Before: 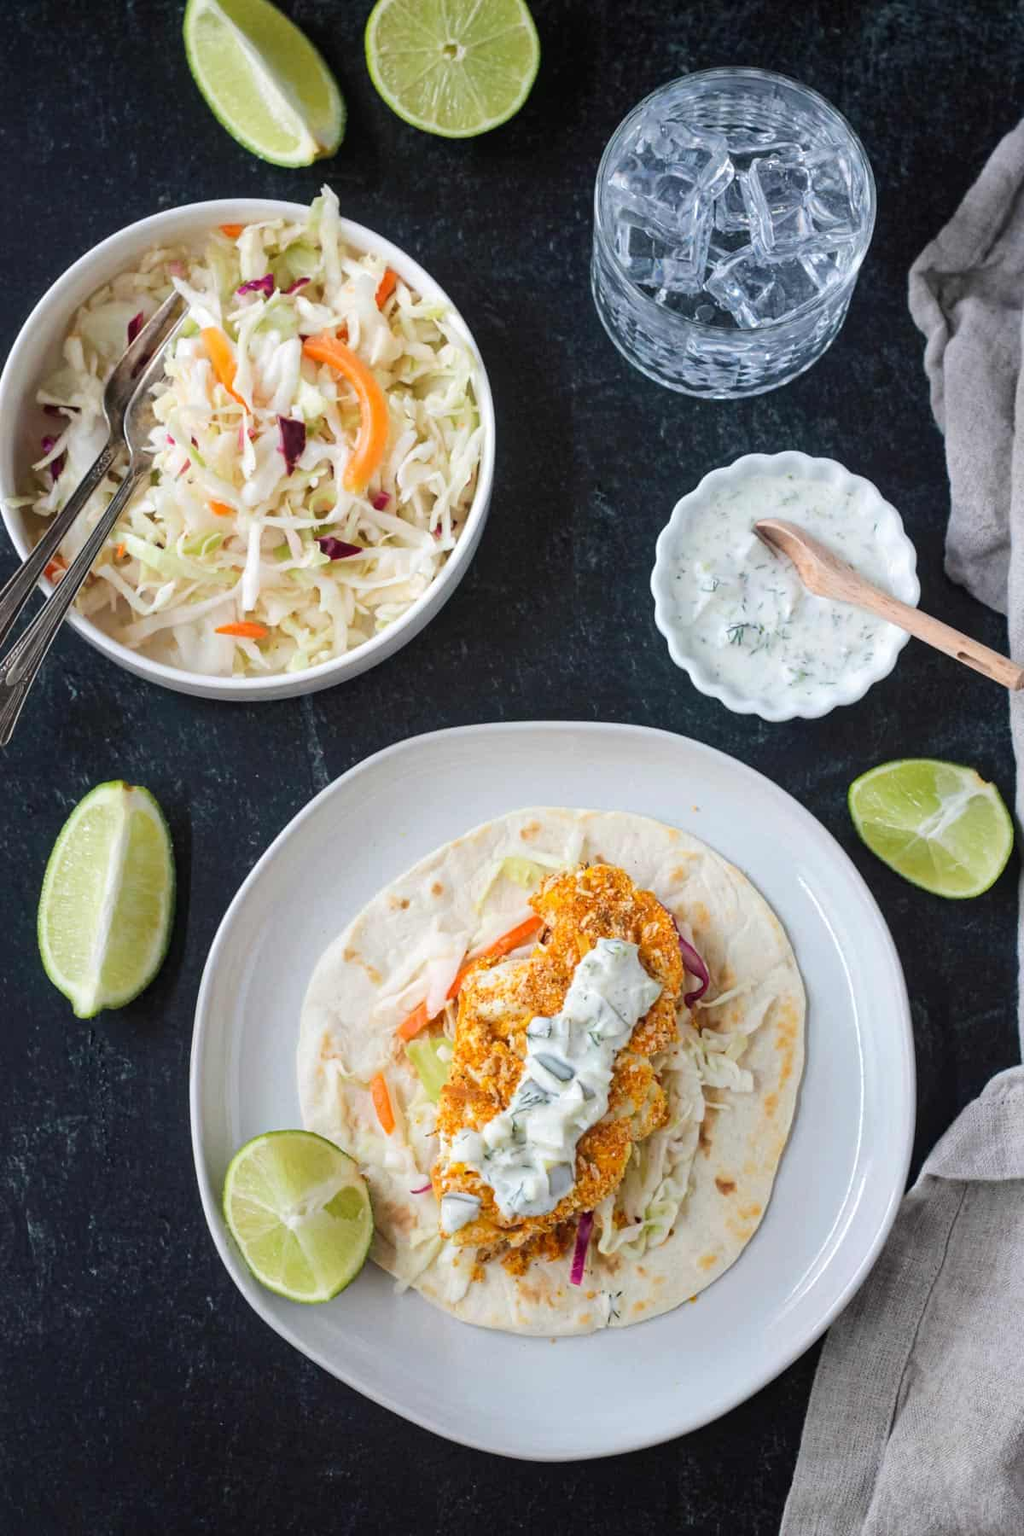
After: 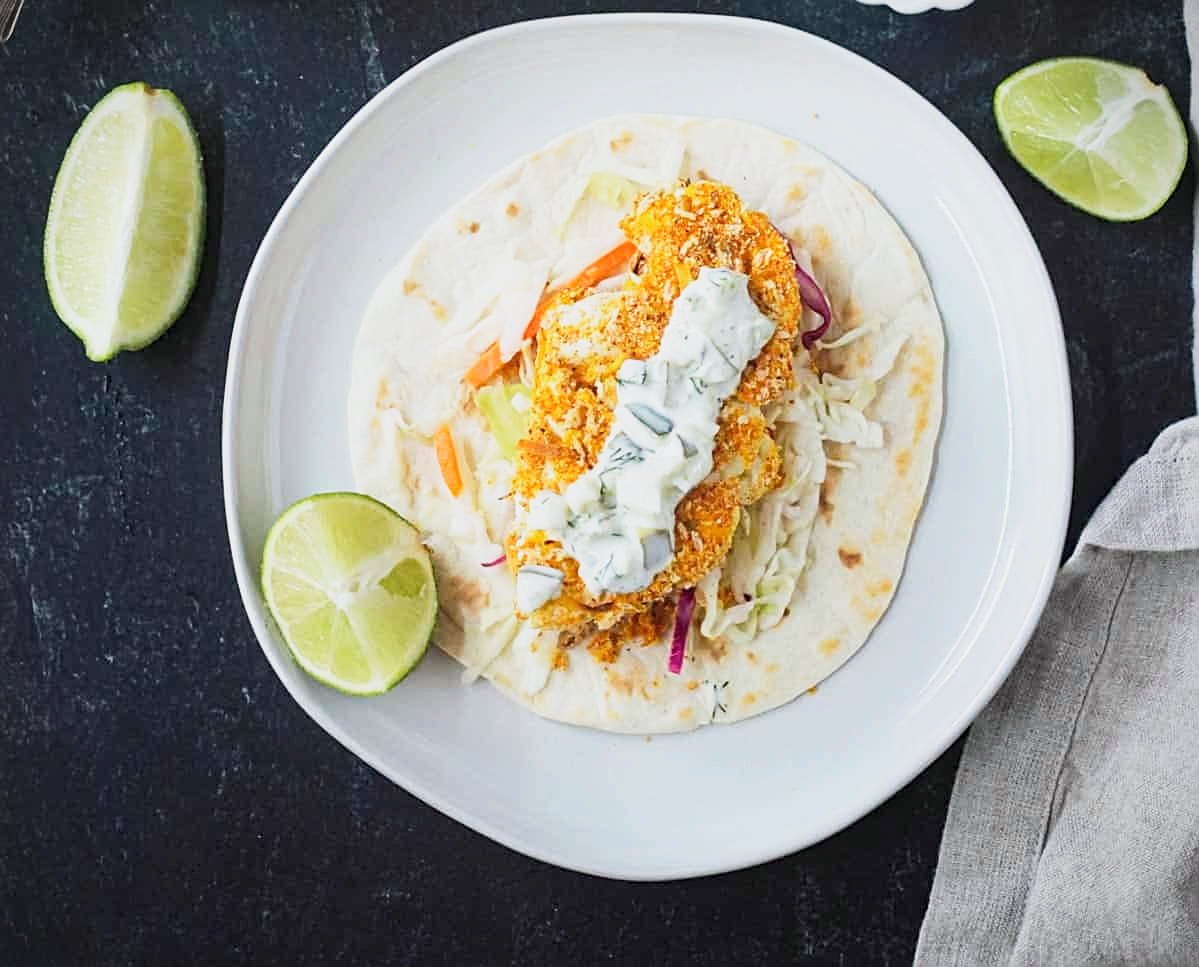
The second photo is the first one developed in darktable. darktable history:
contrast equalizer: y [[0.5, 0.5, 0.478, 0.5, 0.5, 0.5], [0.5 ×6], [0.5 ×6], [0 ×6], [0 ×6]]
crop and rotate: top 46.237%
tone equalizer: on, module defaults
base curve: curves: ch0 [(0, 0) (0.088, 0.125) (0.176, 0.251) (0.354, 0.501) (0.613, 0.749) (1, 0.877)], preserve colors none
vignetting: fall-off start 91.19%
white balance: red 0.978, blue 0.999
sharpen: on, module defaults
